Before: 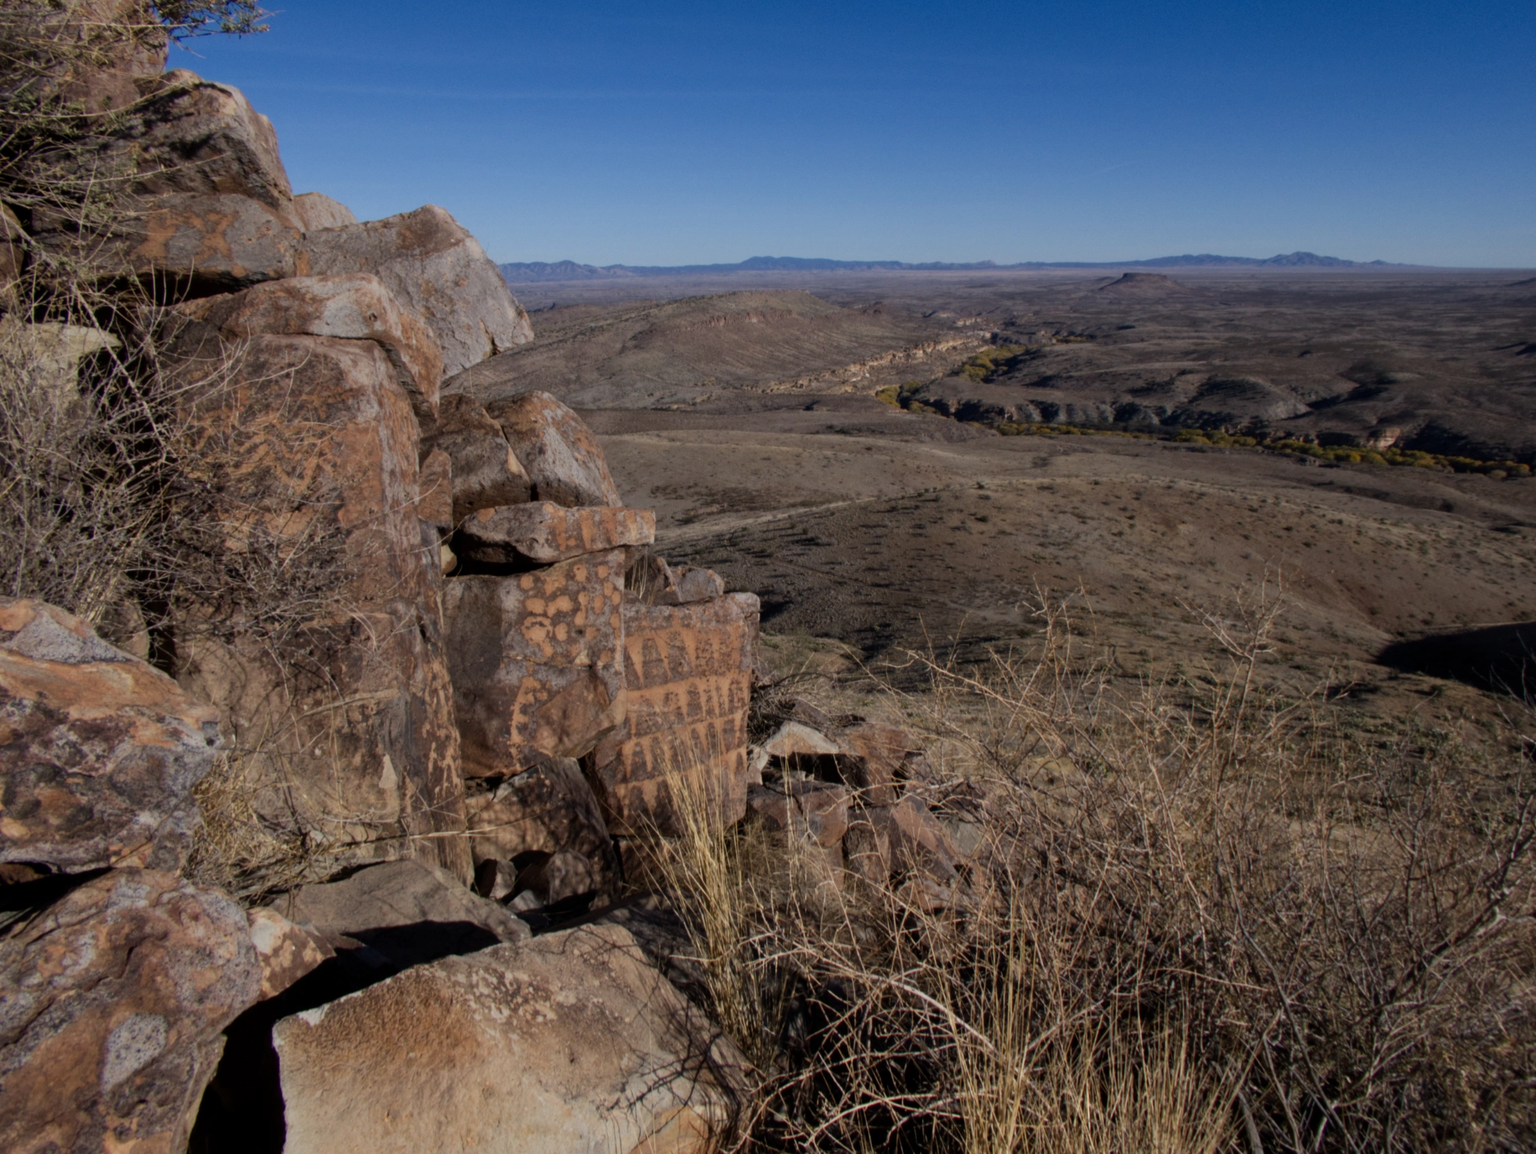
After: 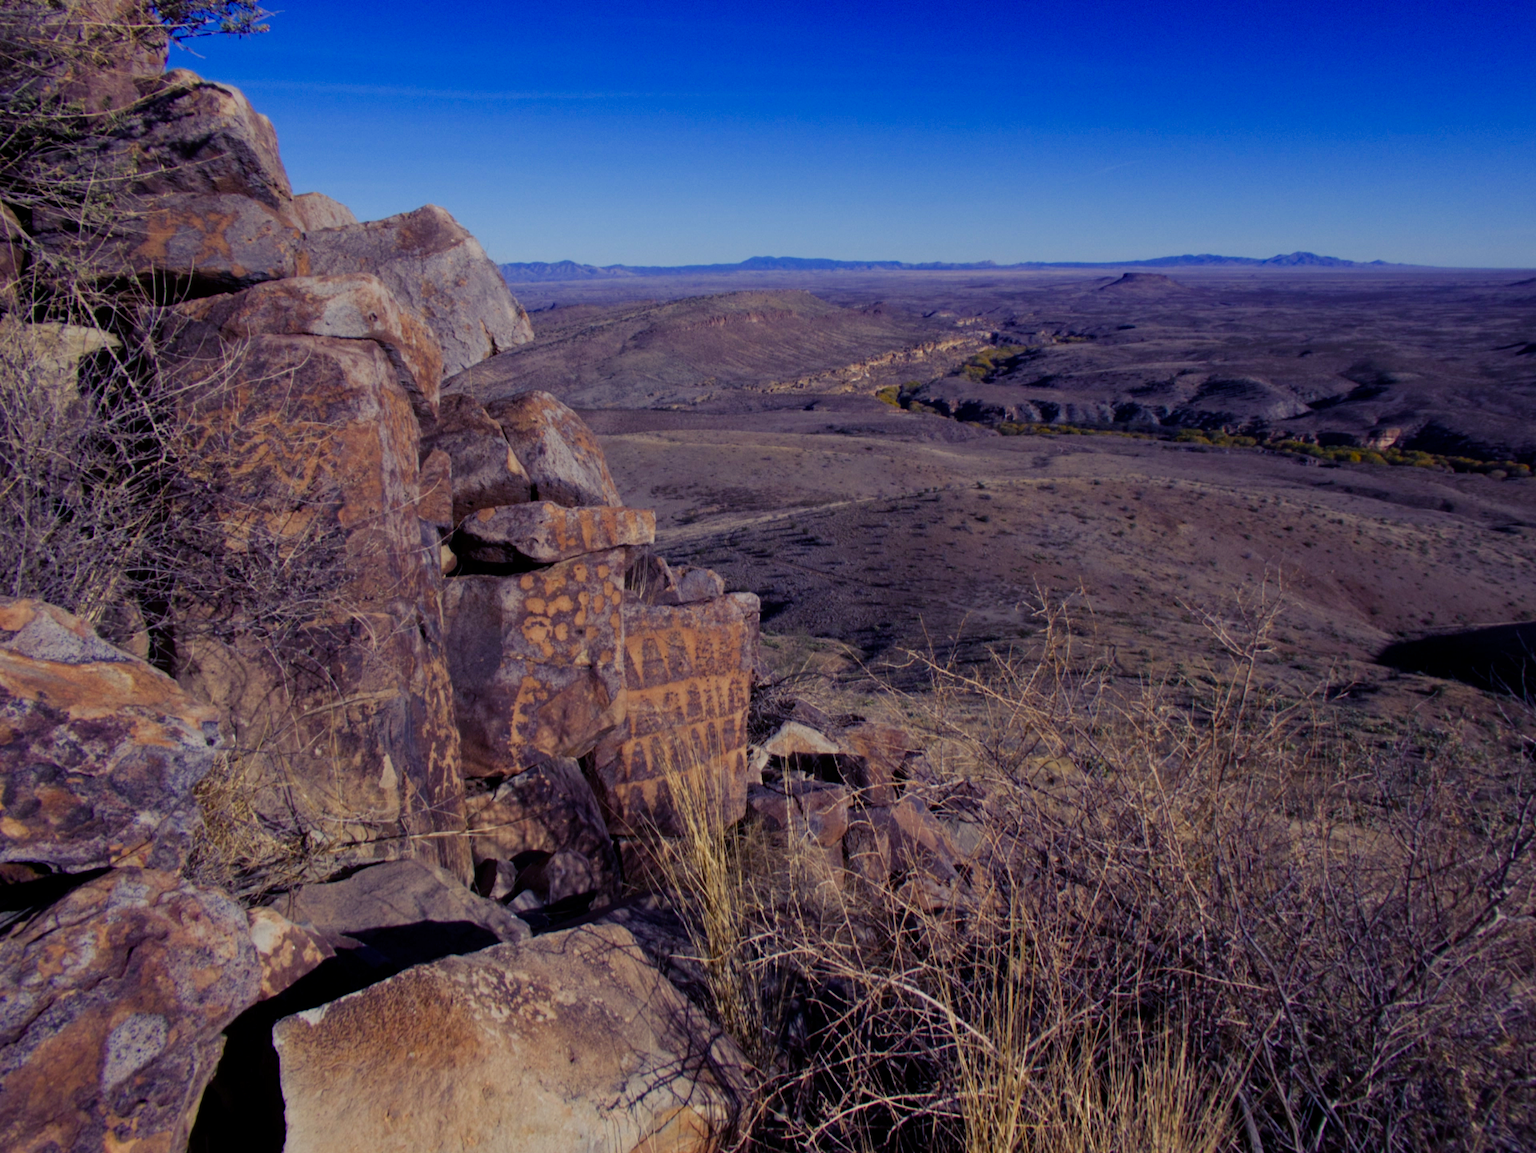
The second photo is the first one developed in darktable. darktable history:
color balance rgb: shadows lift › luminance -28.547%, shadows lift › chroma 15.135%, shadows lift › hue 271.93°, linear chroma grading › global chroma 0.475%, perceptual saturation grading › global saturation 0.136%, perceptual saturation grading › mid-tones 6.095%, perceptual saturation grading › shadows 71.808%, global vibrance 8.212%
